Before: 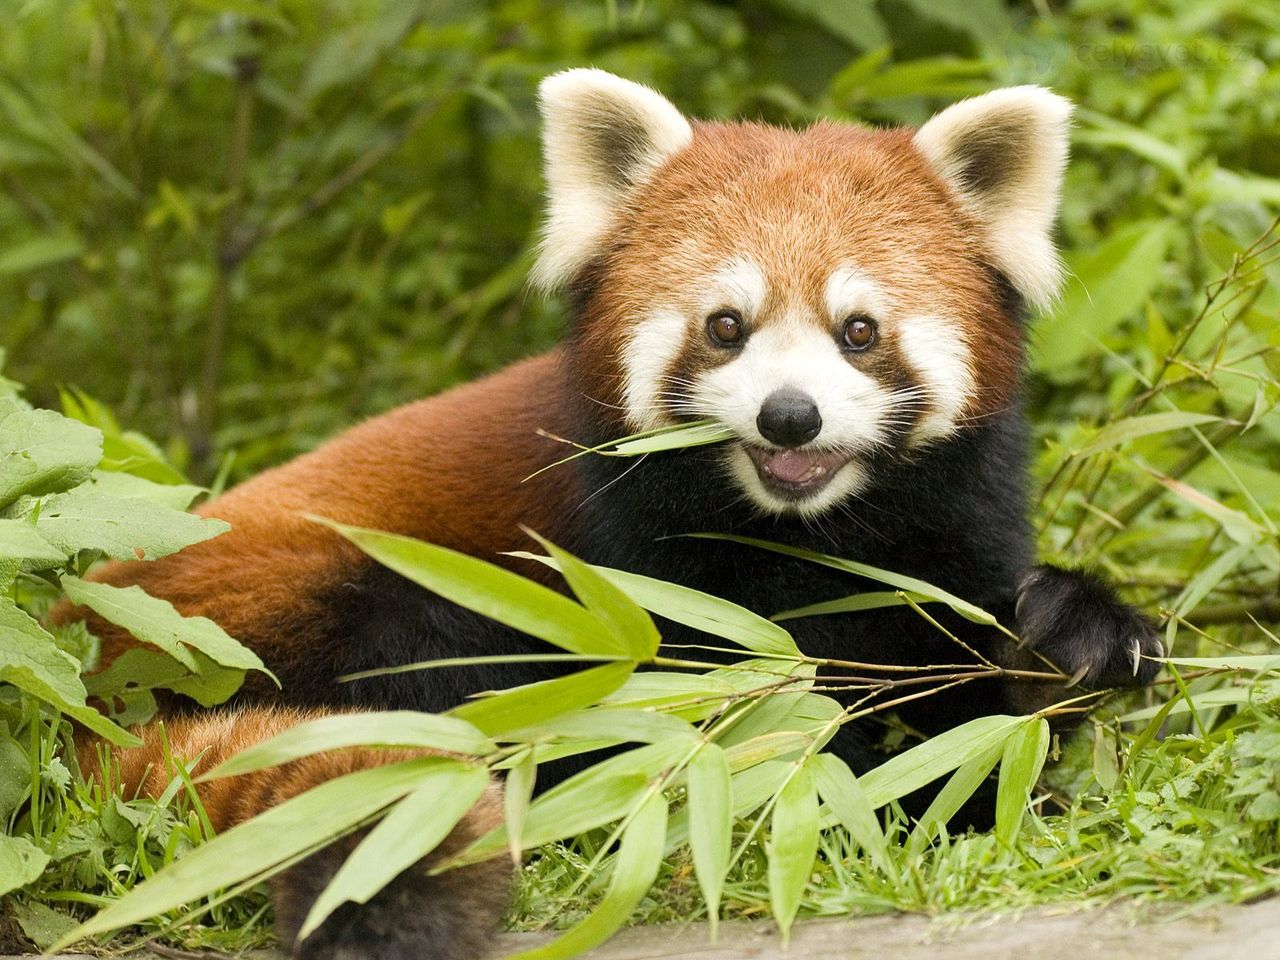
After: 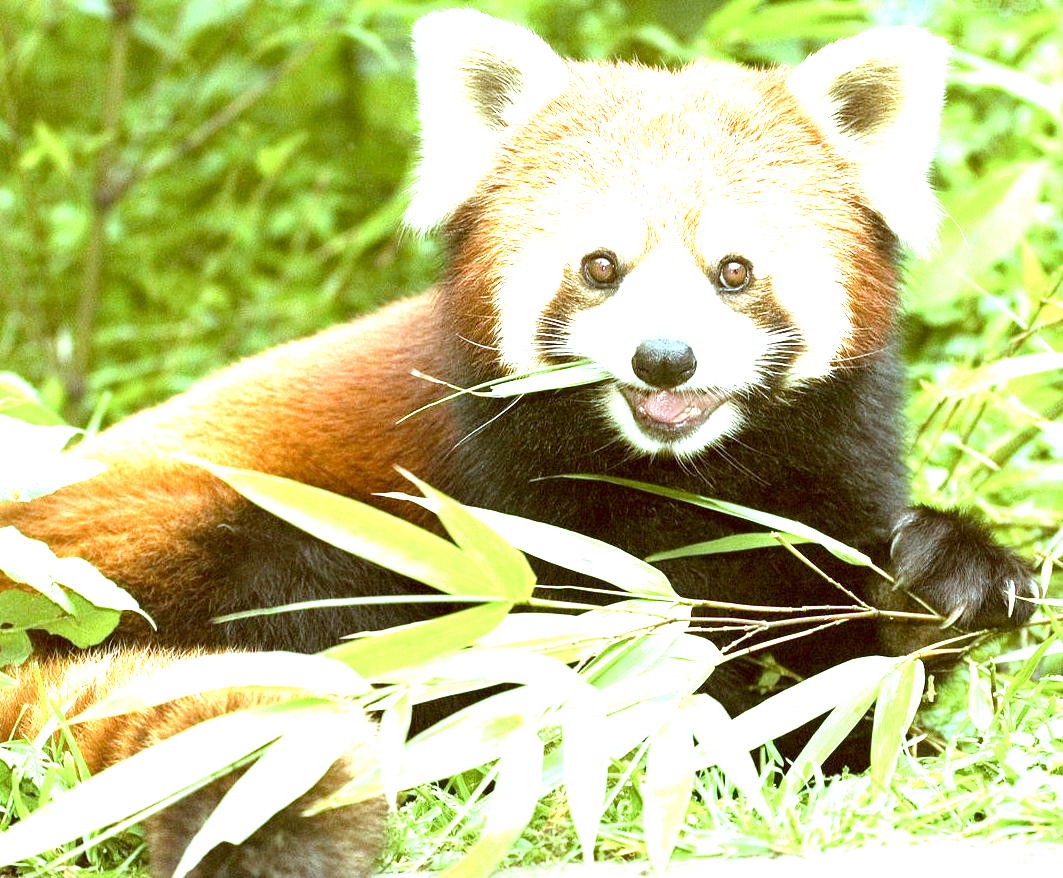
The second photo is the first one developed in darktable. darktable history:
exposure: black level correction 0, exposure 1.989 EV, compensate exposure bias true, compensate highlight preservation false
color correction: highlights a* -14.02, highlights b* -16.41, shadows a* 10.04, shadows b* 29.69
crop: left 9.769%, top 6.249%, right 7.16%, bottom 2.267%
